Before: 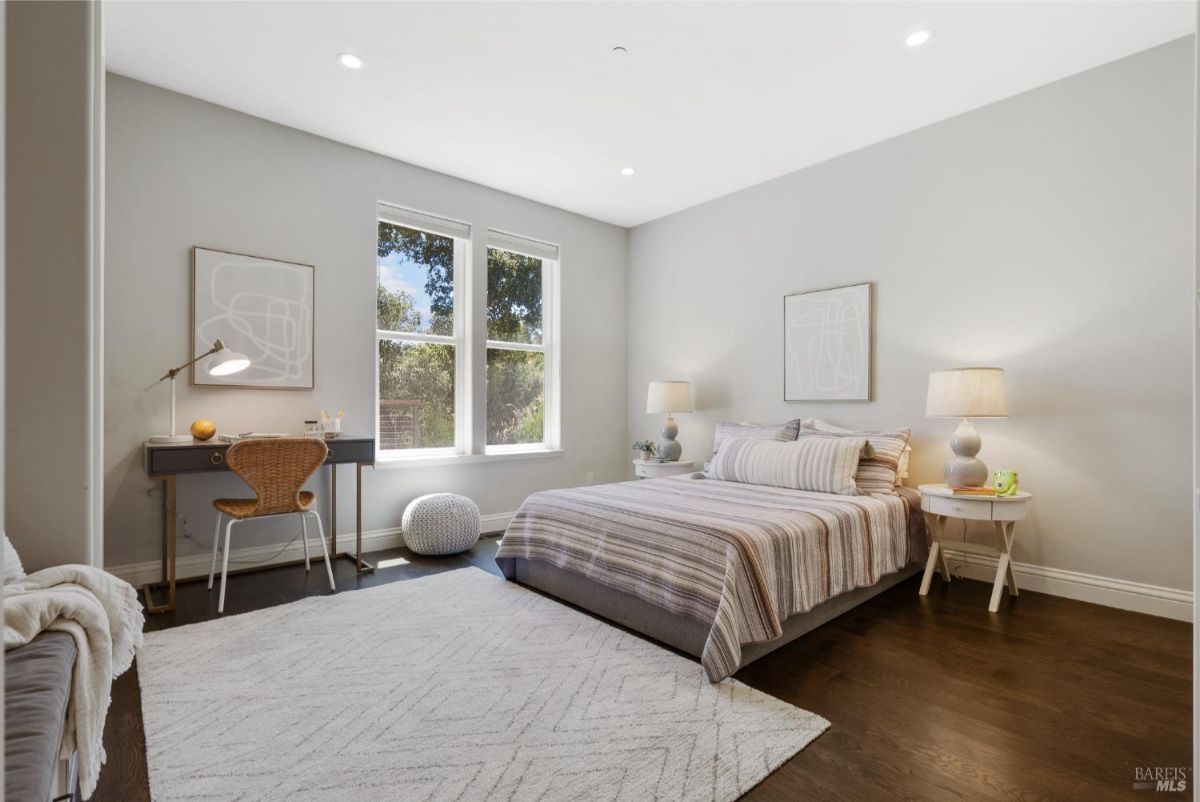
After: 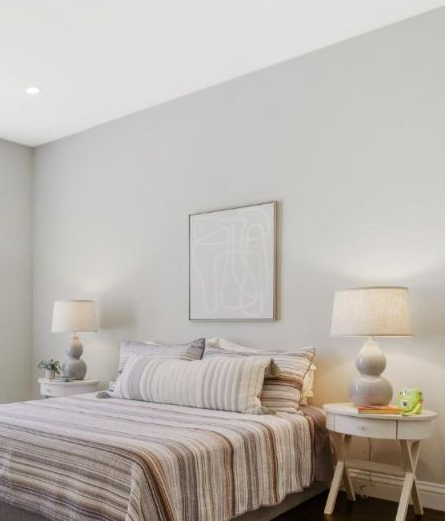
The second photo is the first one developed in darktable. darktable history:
crop and rotate: left 49.648%, top 10.111%, right 13.266%, bottom 24.865%
